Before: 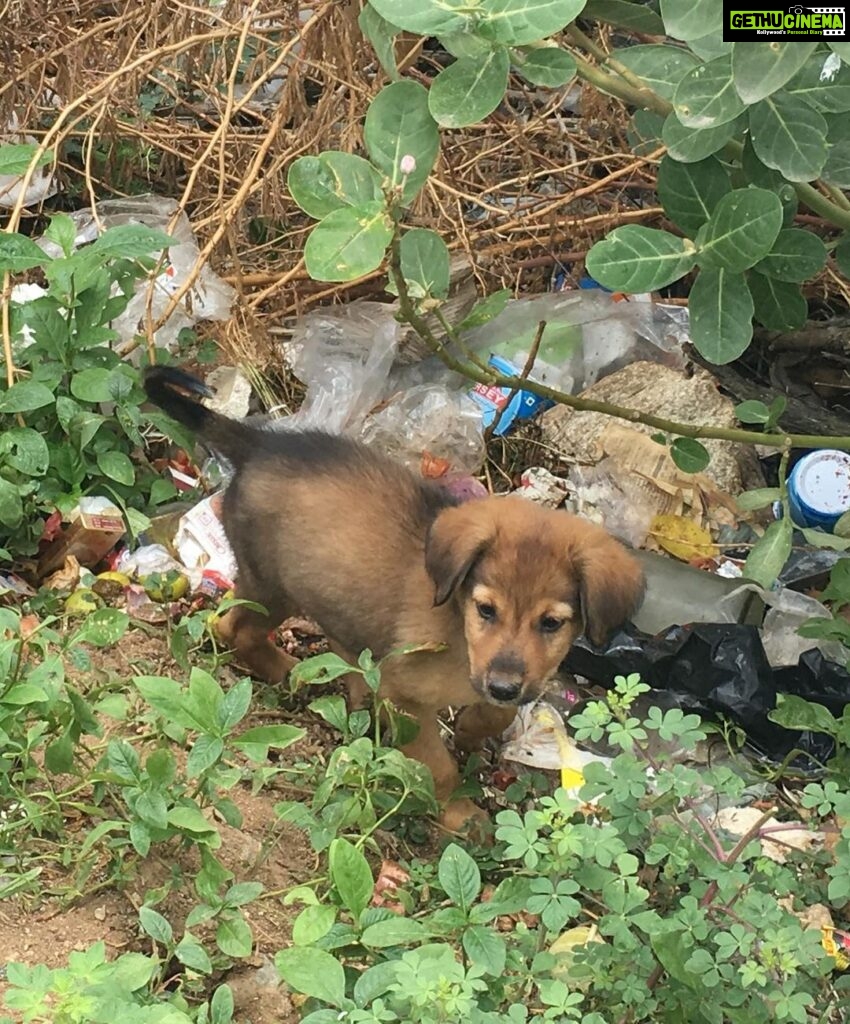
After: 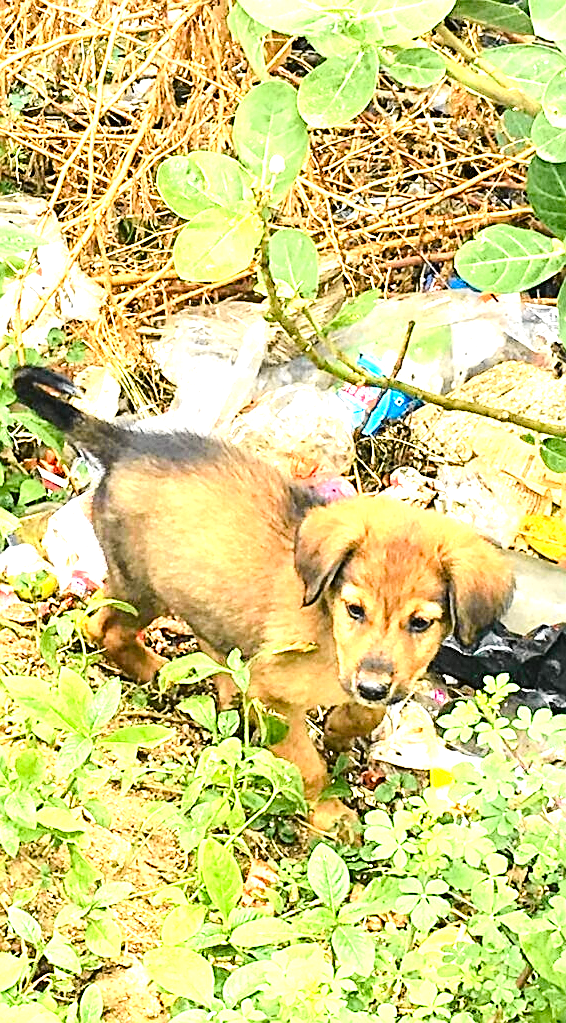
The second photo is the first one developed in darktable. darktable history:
crop and rotate: left 15.583%, right 17.717%
tone equalizer: -8 EV -1.09 EV, -7 EV -0.98 EV, -6 EV -0.889 EV, -5 EV -0.598 EV, -3 EV 0.547 EV, -2 EV 0.871 EV, -1 EV 0.989 EV, +0 EV 1.07 EV, edges refinement/feathering 500, mask exposure compensation -1.57 EV, preserve details guided filter
exposure: black level correction 0, exposure 1.2 EV, compensate highlight preservation false
contrast equalizer: octaves 7, y [[0.5, 0.501, 0.525, 0.597, 0.58, 0.514], [0.5 ×6], [0.5 ×6], [0 ×6], [0 ×6]]
tone curve: curves: ch0 [(0, 0.008) (0.107, 0.083) (0.283, 0.287) (0.461, 0.498) (0.64, 0.691) (0.822, 0.869) (0.998, 0.978)]; ch1 [(0, 0) (0.323, 0.339) (0.438, 0.422) (0.473, 0.487) (0.502, 0.502) (0.527, 0.53) (0.561, 0.583) (0.608, 0.629) (0.669, 0.704) (0.859, 0.899) (1, 1)]; ch2 [(0, 0) (0.33, 0.347) (0.421, 0.456) (0.473, 0.498) (0.502, 0.504) (0.522, 0.524) (0.549, 0.567) (0.585, 0.627) (0.676, 0.724) (1, 1)], color space Lab, independent channels, preserve colors none
color balance rgb: shadows lift › chroma 2.056%, shadows lift › hue 248.13°, linear chroma grading › global chroma 9.092%, perceptual saturation grading › global saturation 27.525%, perceptual saturation grading › highlights -25.159%, perceptual saturation grading › shadows 25.551%, perceptual brilliance grading › mid-tones 9.64%, perceptual brilliance grading › shadows 14.485%
sharpen: on, module defaults
